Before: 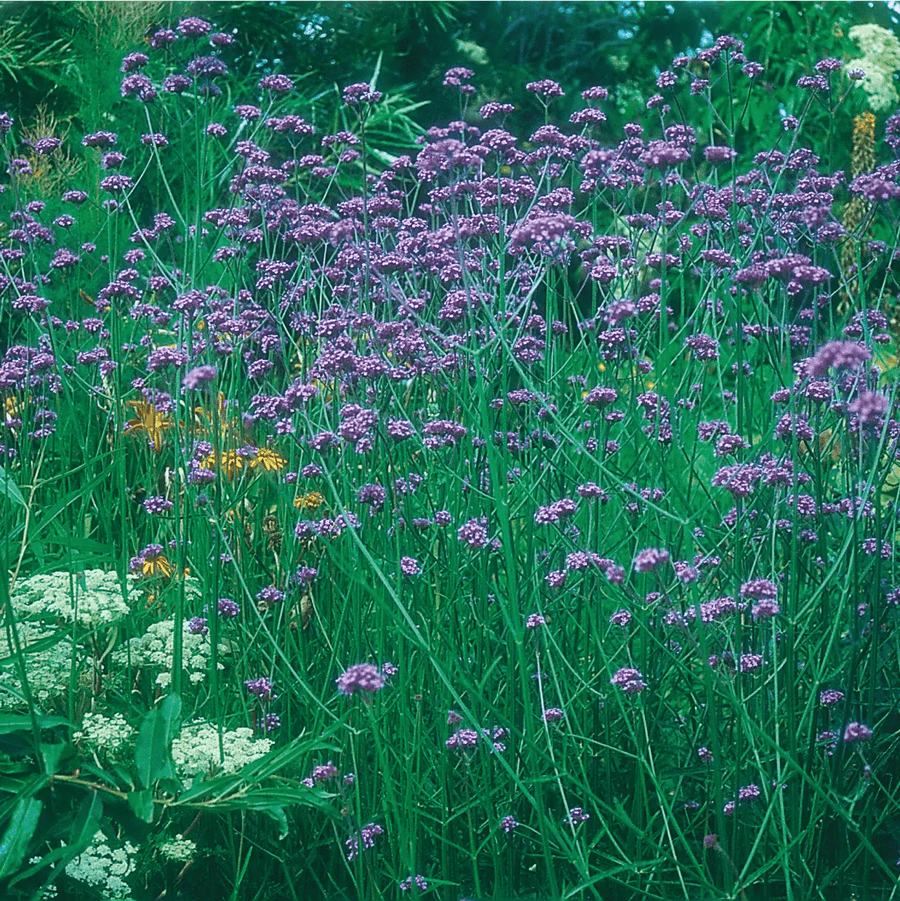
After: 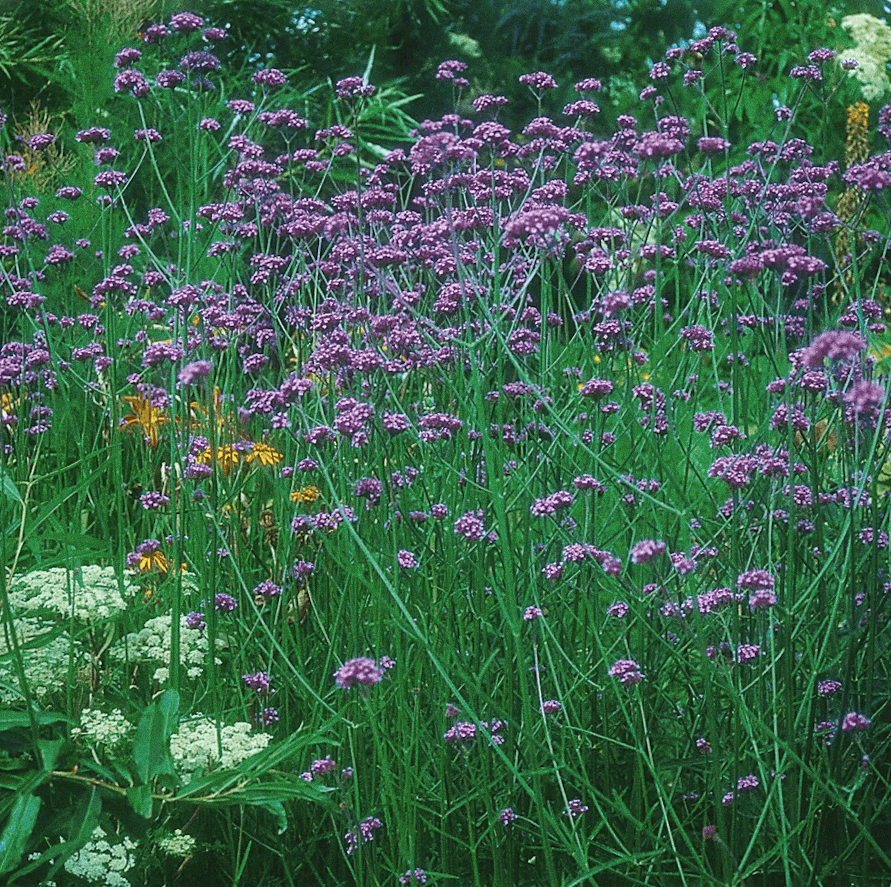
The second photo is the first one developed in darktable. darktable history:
rotate and perspective: rotation -0.45°, automatic cropping original format, crop left 0.008, crop right 0.992, crop top 0.012, crop bottom 0.988
rgb levels: mode RGB, independent channels, levels [[0, 0.5, 1], [0, 0.521, 1], [0, 0.536, 1]]
grain: coarseness 0.09 ISO
